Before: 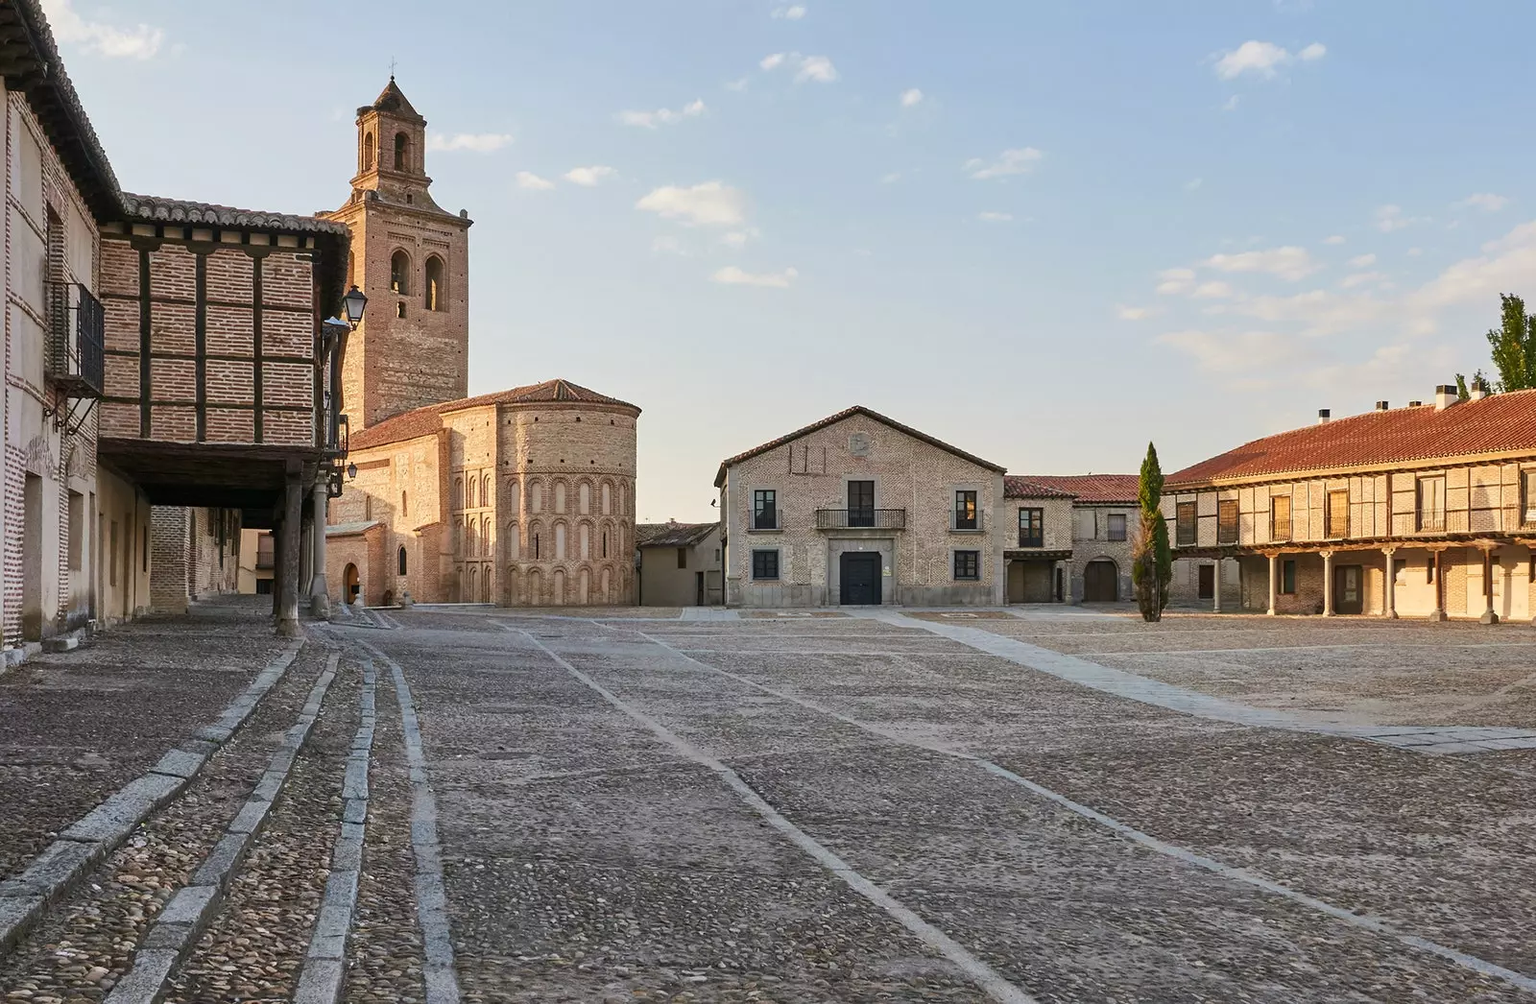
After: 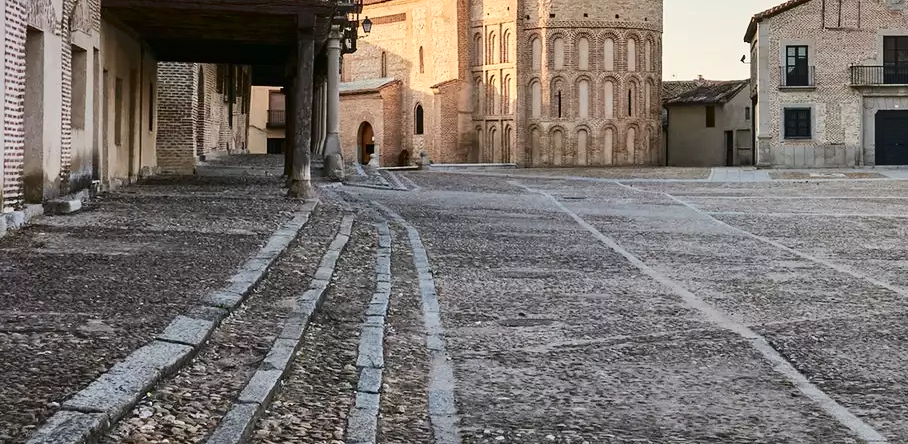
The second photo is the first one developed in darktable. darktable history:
shadows and highlights: shadows 61.81, white point adjustment 0.498, highlights -34.5, compress 83.87%
exposure: exposure -0.04 EV, compensate highlight preservation false
tone curve: curves: ch0 [(0, 0) (0.003, 0.004) (0.011, 0.006) (0.025, 0.011) (0.044, 0.017) (0.069, 0.029) (0.1, 0.047) (0.136, 0.07) (0.177, 0.121) (0.224, 0.182) (0.277, 0.257) (0.335, 0.342) (0.399, 0.432) (0.468, 0.526) (0.543, 0.621) (0.623, 0.711) (0.709, 0.792) (0.801, 0.87) (0.898, 0.951) (1, 1)], color space Lab, independent channels, preserve colors none
crop: top 44.521%, right 43.223%, bottom 12.974%
